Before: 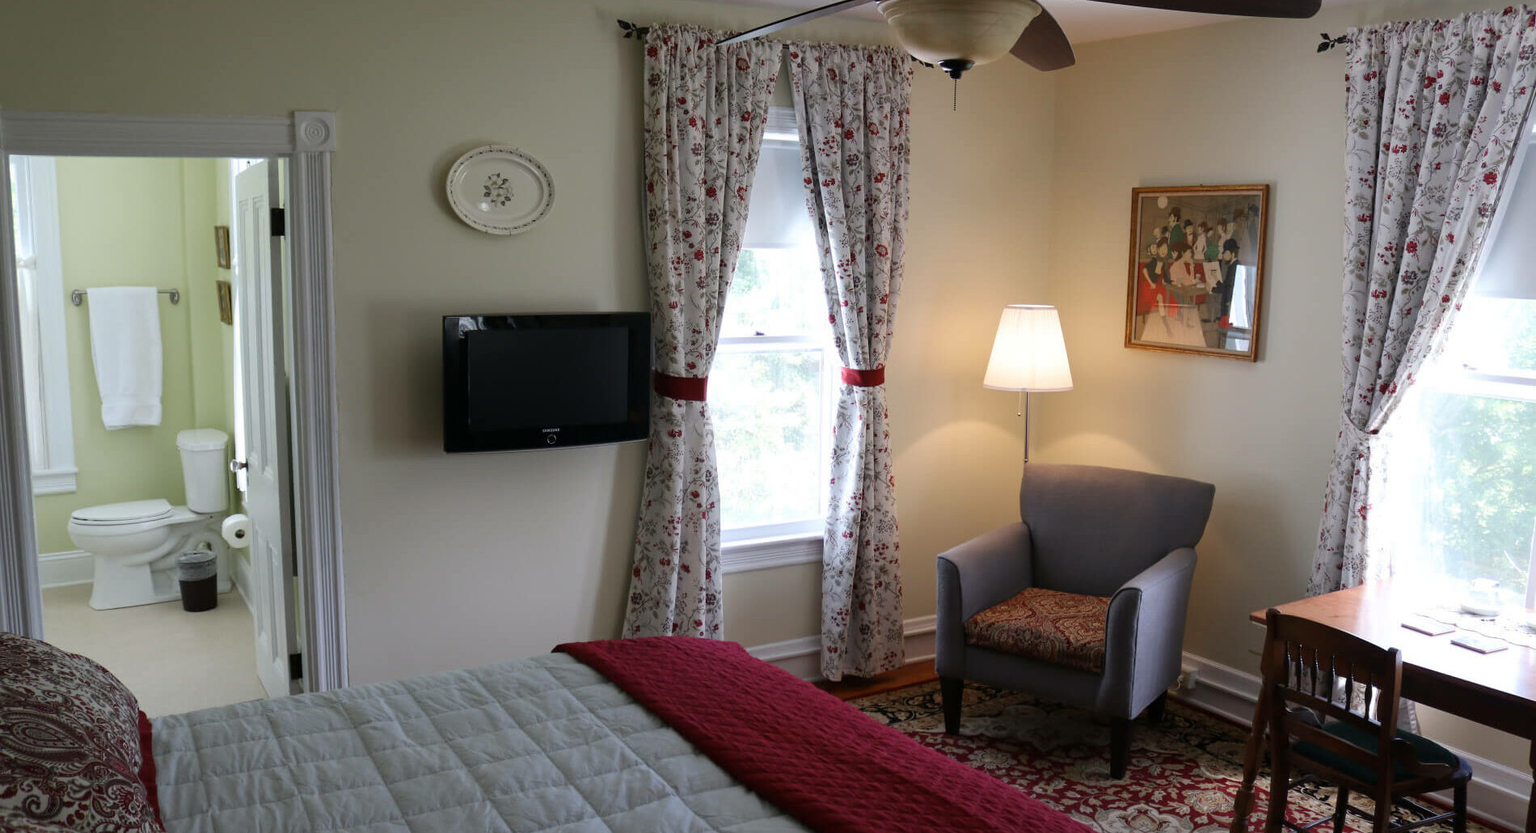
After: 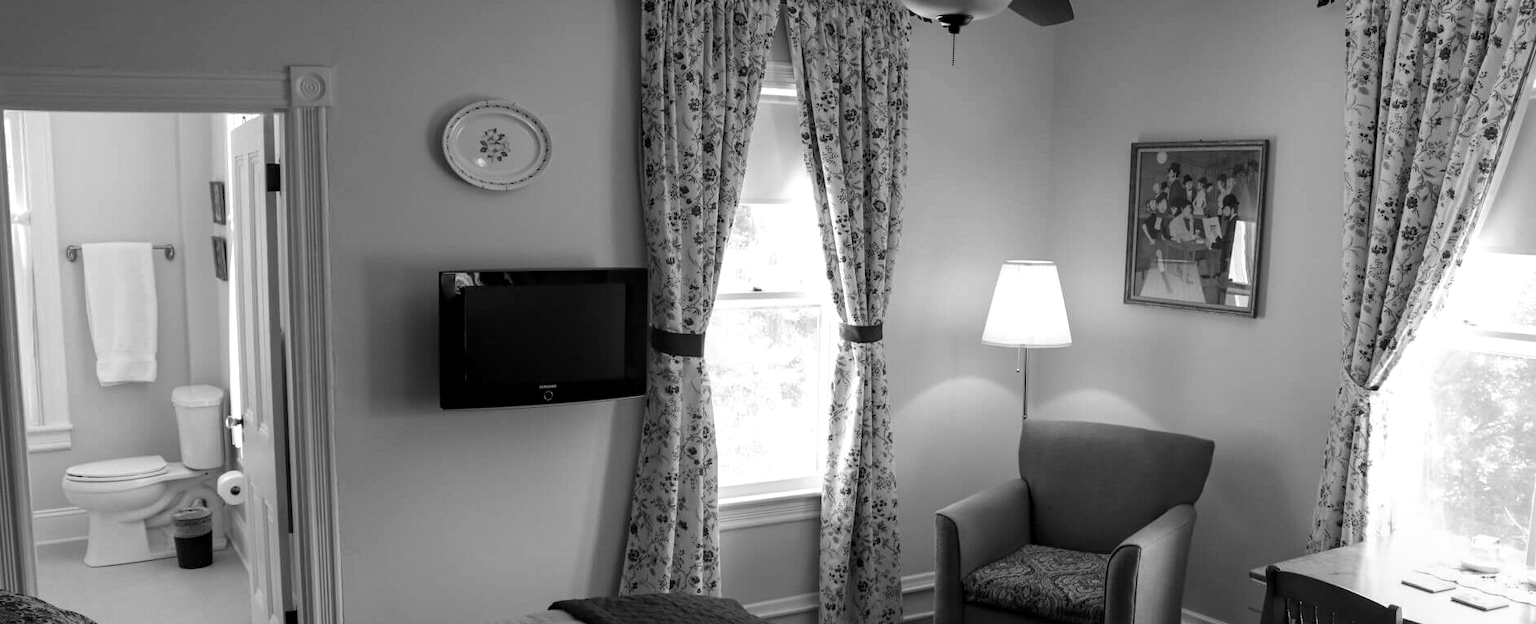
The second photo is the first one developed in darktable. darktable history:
local contrast: detail 130%
crop: left 0.387%, top 5.469%, bottom 19.809%
exposure: compensate highlight preservation false
monochrome: a 32, b 64, size 2.3, highlights 1
